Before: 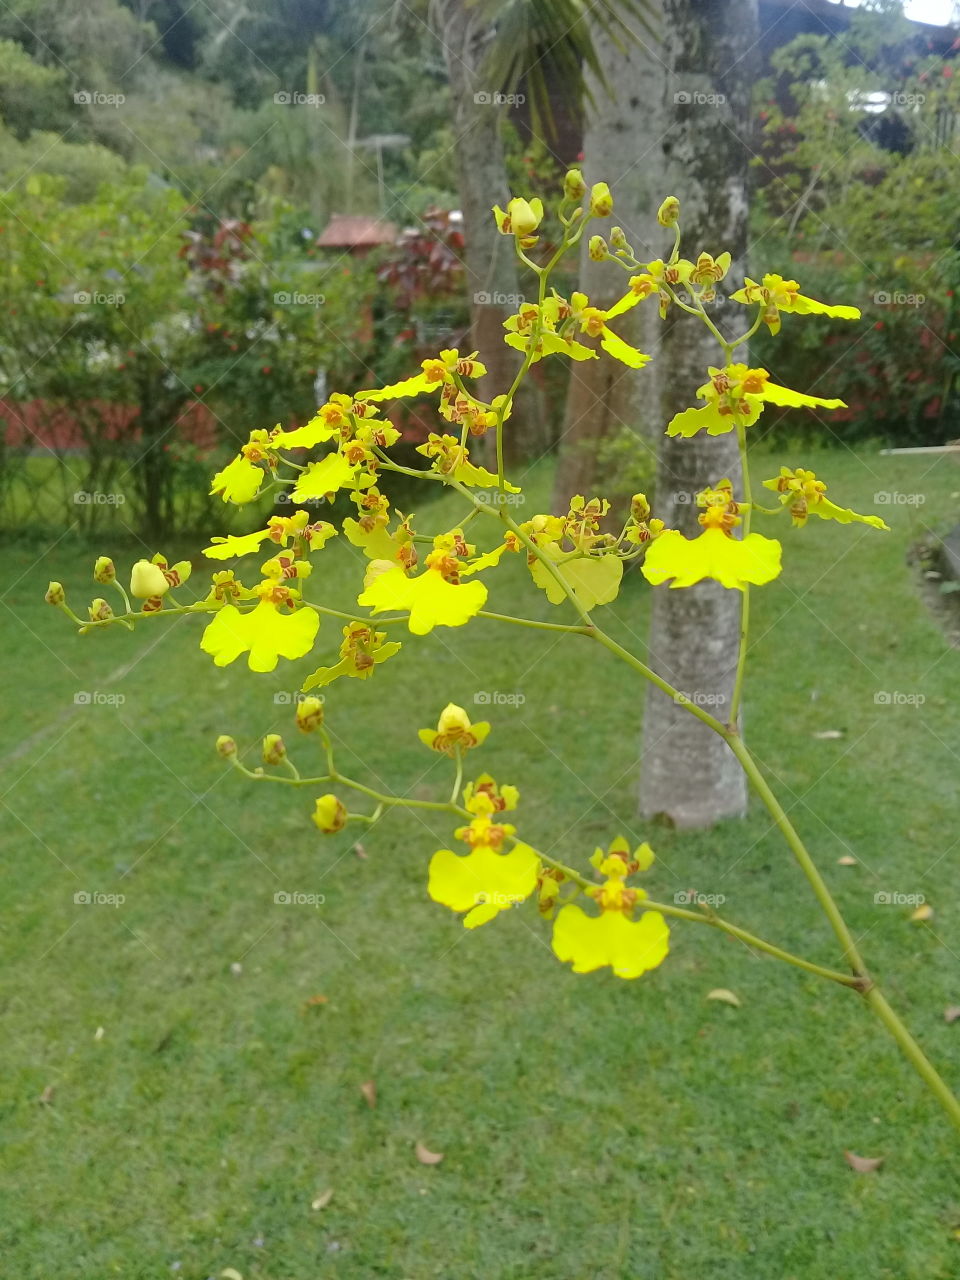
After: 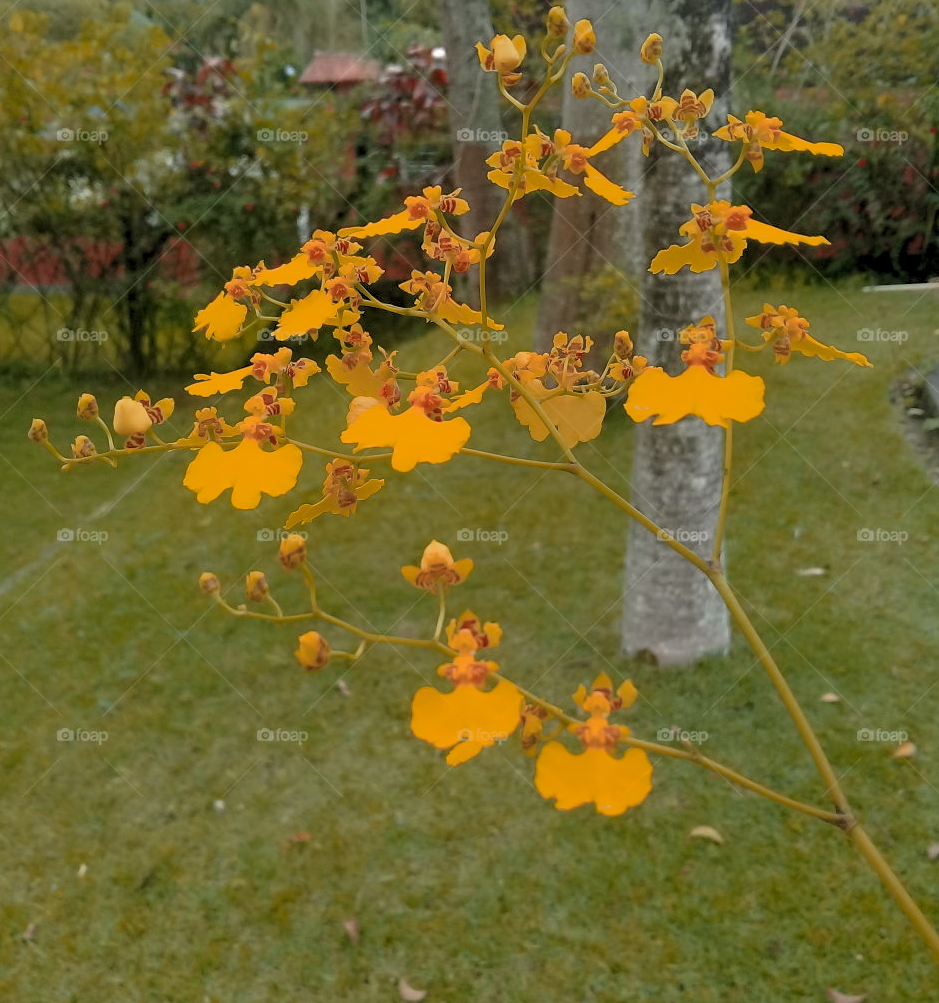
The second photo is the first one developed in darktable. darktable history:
crop and rotate: left 1.821%, top 12.793%, right 0.302%, bottom 8.798%
exposure: compensate highlight preservation false
base curve: curves: ch0 [(0.017, 0) (0.425, 0.441) (0.844, 0.933) (1, 1)]
color zones: curves: ch0 [(0, 0.299) (0.25, 0.383) (0.456, 0.352) (0.736, 0.571)]; ch1 [(0, 0.63) (0.151, 0.568) (0.254, 0.416) (0.47, 0.558) (0.732, 0.37) (0.909, 0.492)]; ch2 [(0.004, 0.604) (0.158, 0.443) (0.257, 0.403) (0.761, 0.468)]
